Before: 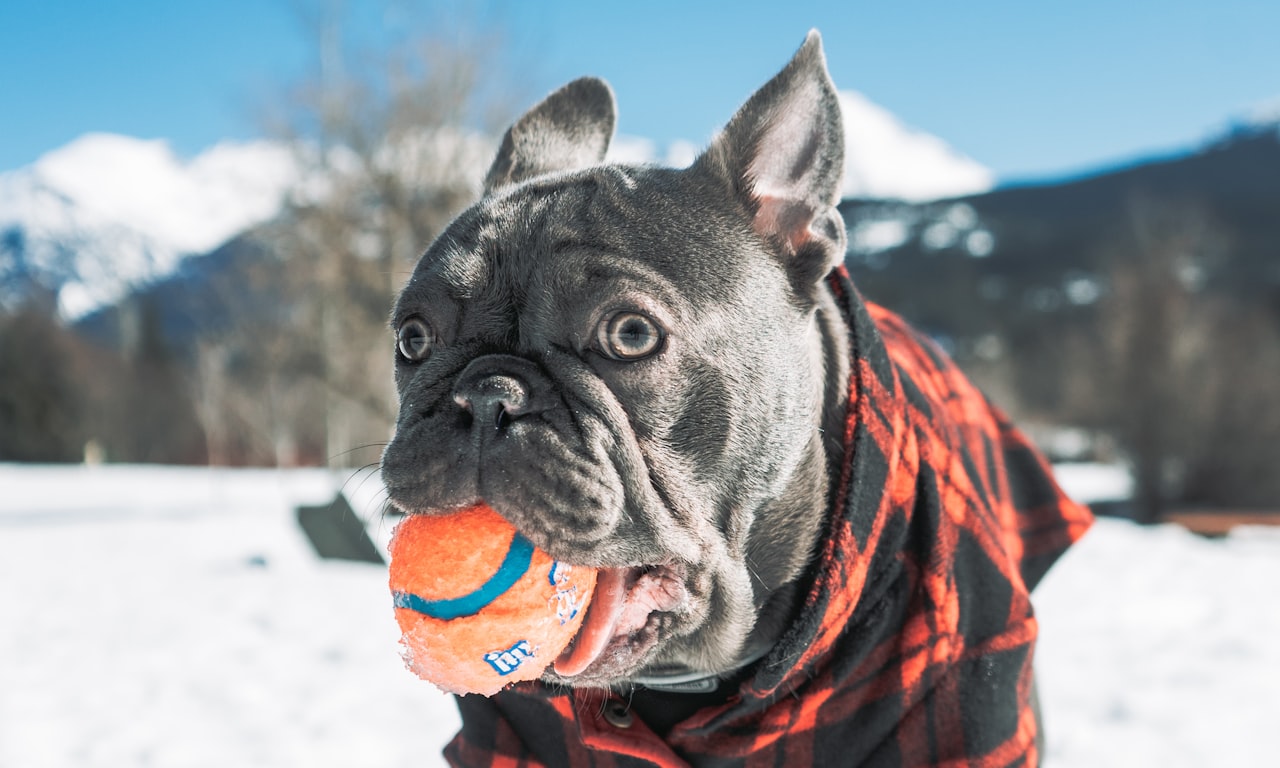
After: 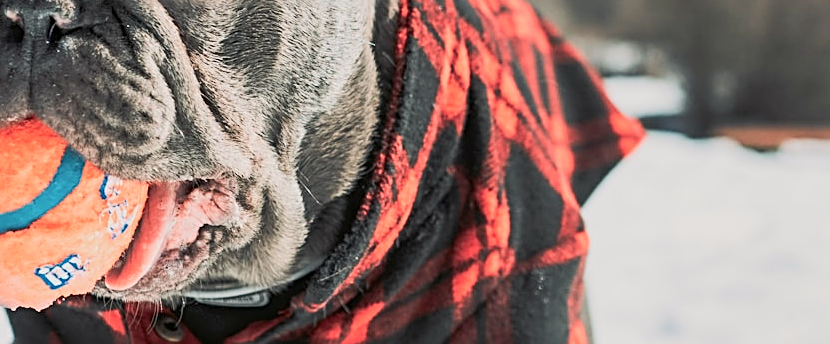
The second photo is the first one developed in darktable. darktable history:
crop and rotate: left 35.131%, top 50.354%, bottom 4.776%
sharpen: radius 2.714, amount 0.671
shadows and highlights: shadows 31.85, highlights -32.28, soften with gaussian
tone equalizer: -7 EV 0.21 EV, -6 EV 0.153 EV, -5 EV 0.075 EV, -4 EV 0.021 EV, -2 EV -0.029 EV, -1 EV -0.056 EV, +0 EV -0.06 EV, edges refinement/feathering 500, mask exposure compensation -1.57 EV, preserve details no
tone curve: curves: ch0 [(0, 0) (0.091, 0.074) (0.184, 0.168) (0.491, 0.519) (0.748, 0.765) (1, 0.919)]; ch1 [(0, 0) (0.179, 0.173) (0.322, 0.32) (0.424, 0.424) (0.502, 0.504) (0.56, 0.578) (0.631, 0.667) (0.777, 0.806) (1, 1)]; ch2 [(0, 0) (0.434, 0.447) (0.483, 0.487) (0.547, 0.564) (0.676, 0.673) (1, 1)], color space Lab, independent channels, preserve colors none
